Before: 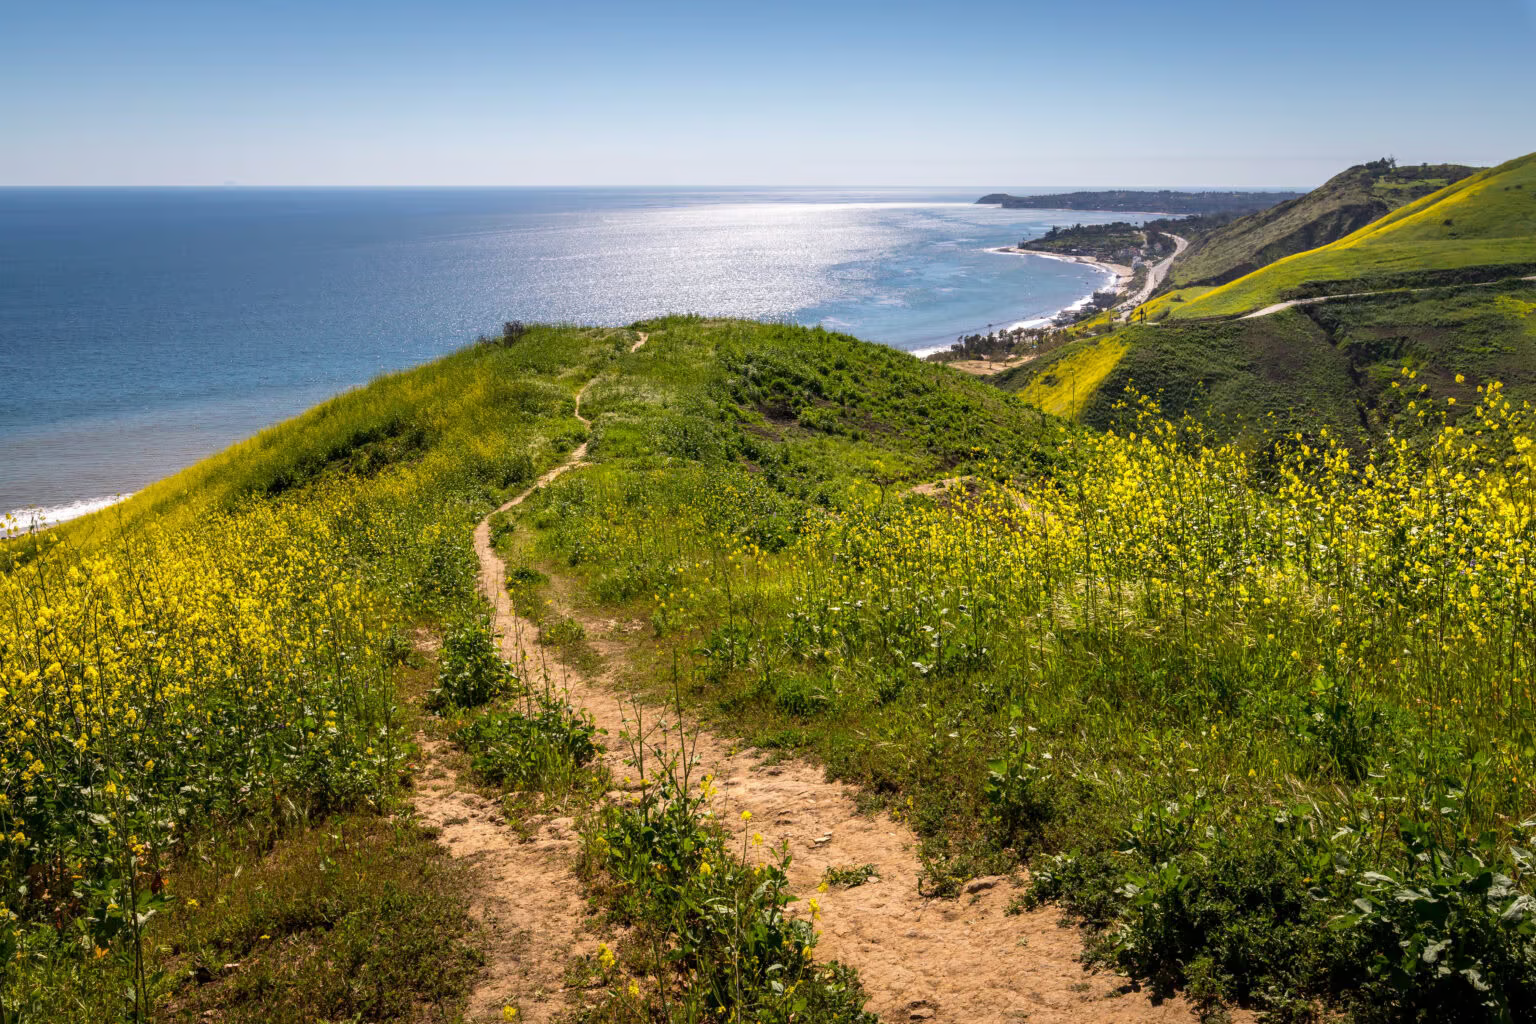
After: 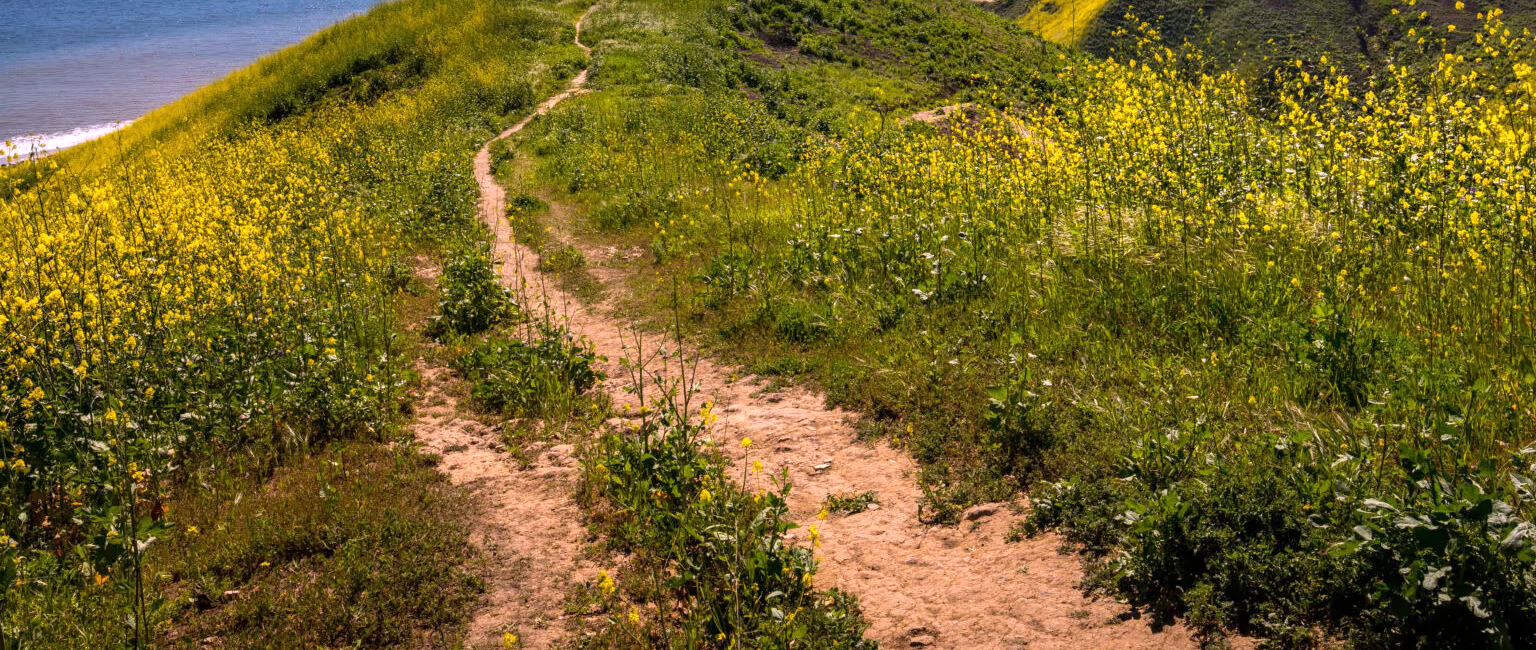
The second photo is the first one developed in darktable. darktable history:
crop and rotate: top 36.435%
white balance: red 1.066, blue 1.119
tone equalizer: on, module defaults
